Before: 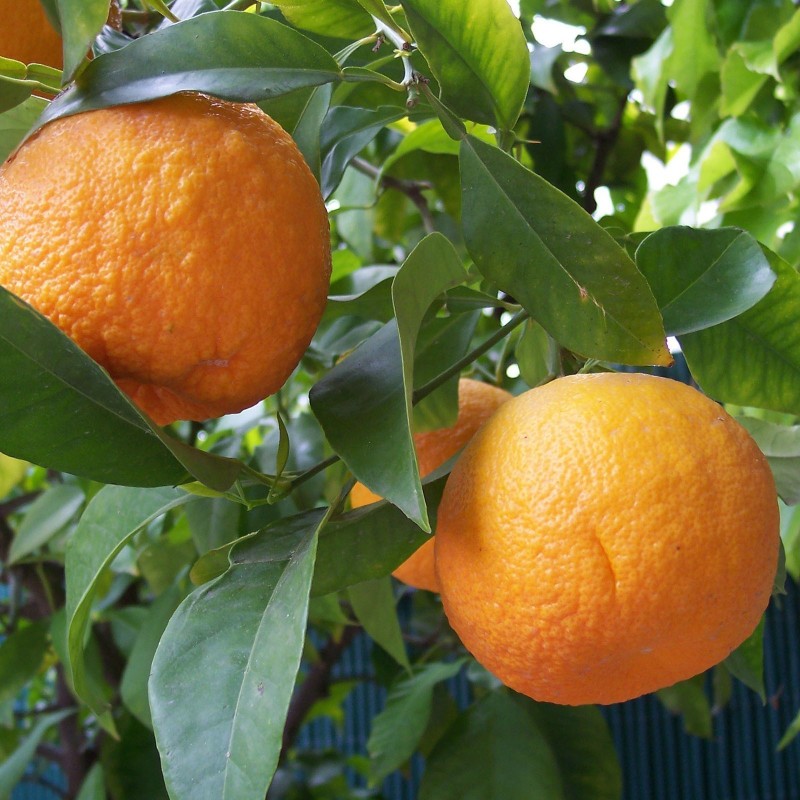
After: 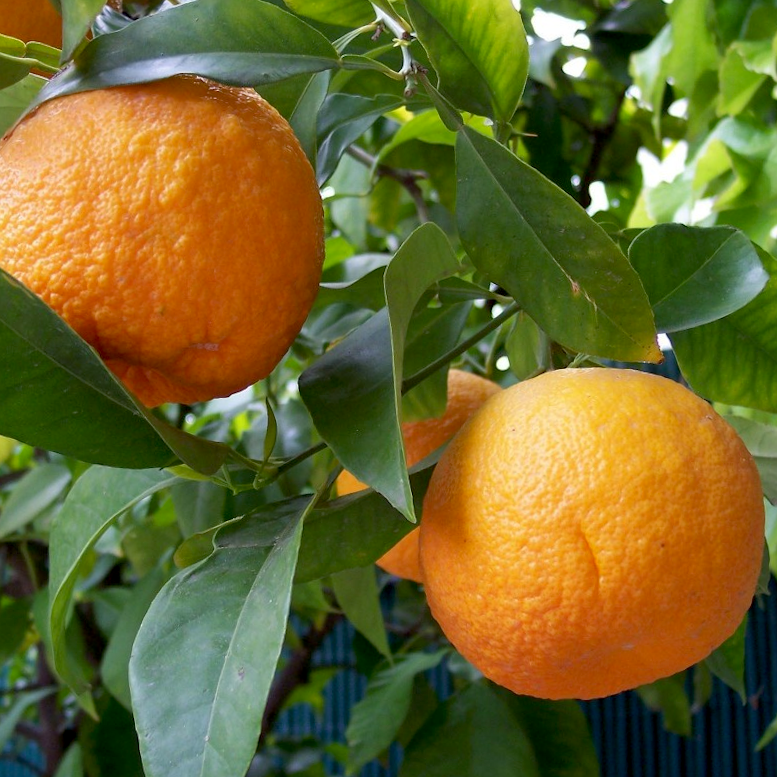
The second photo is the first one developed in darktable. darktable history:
crop and rotate: angle -1.69°
exposure: black level correction 0.009, compensate highlight preservation false
